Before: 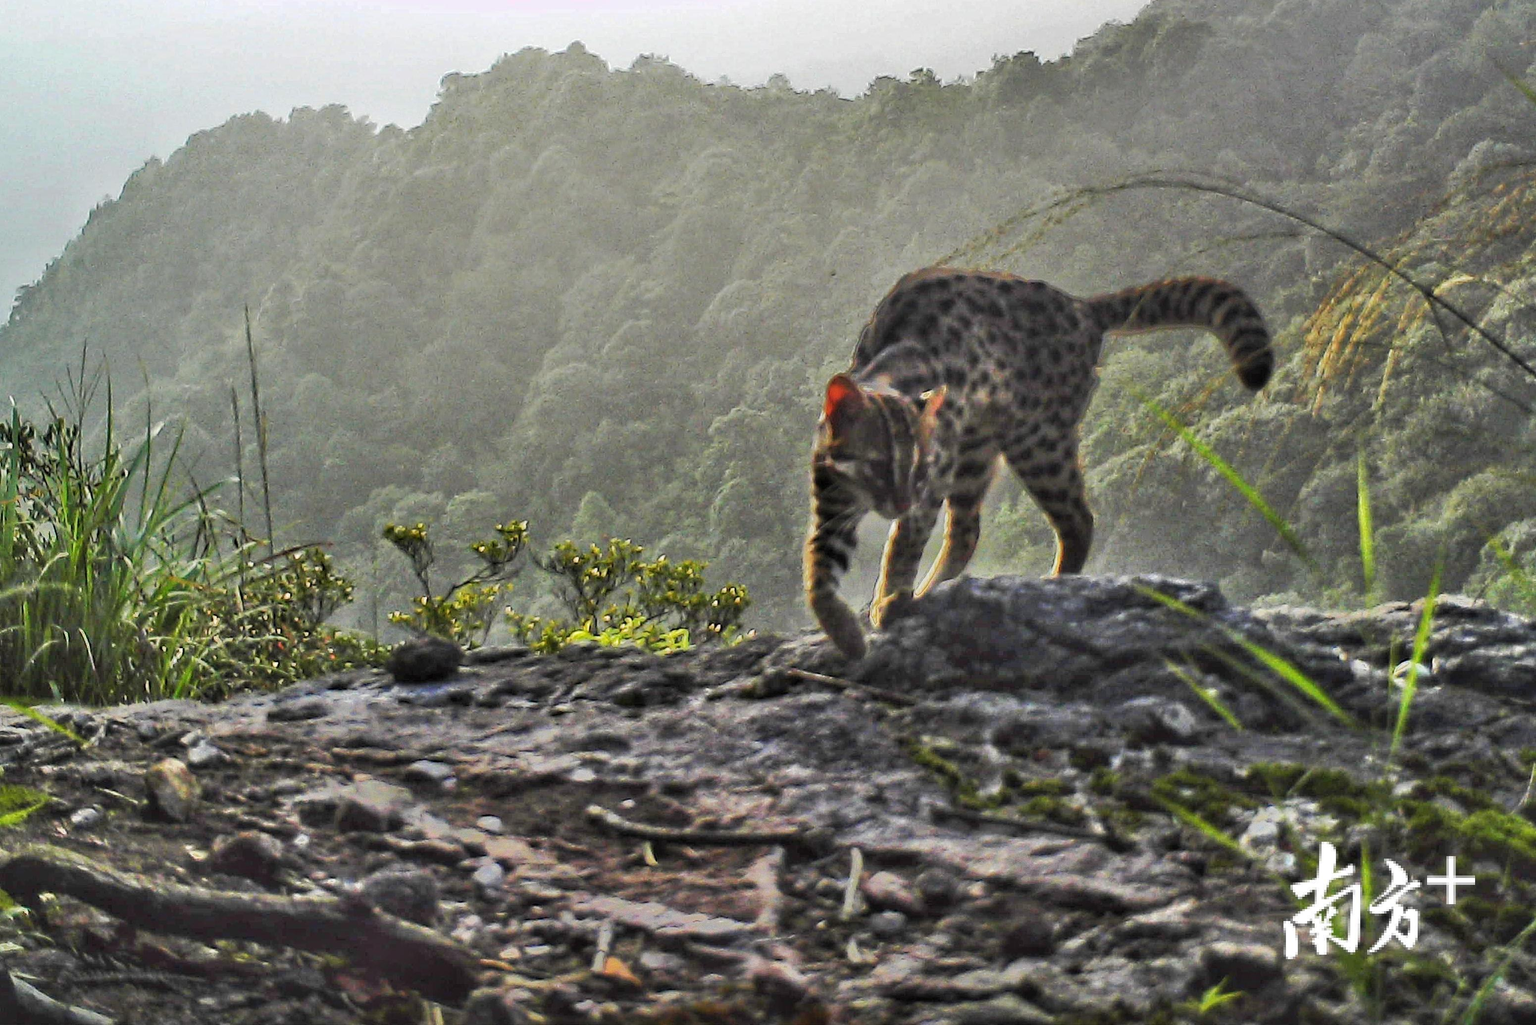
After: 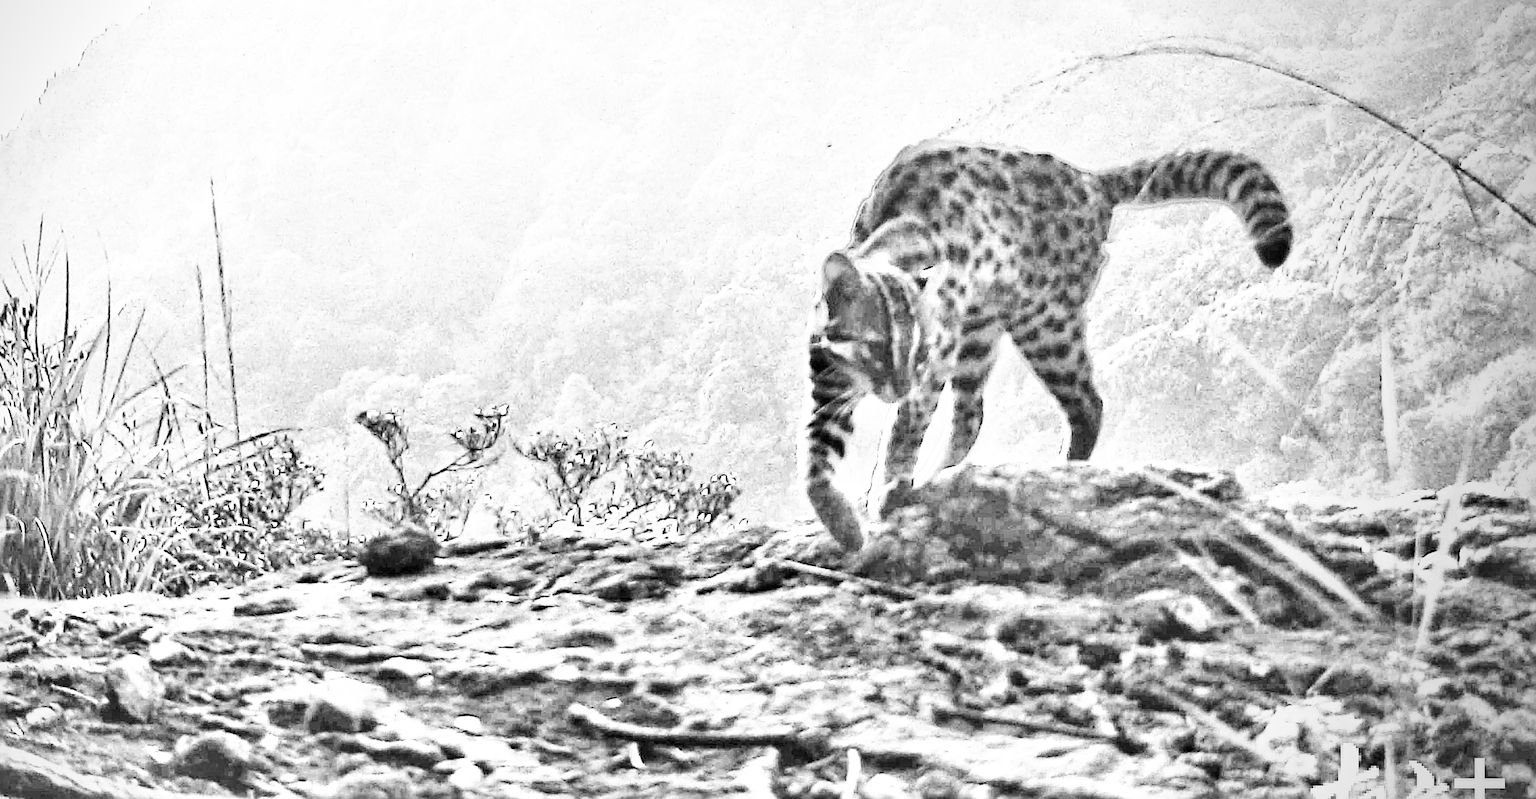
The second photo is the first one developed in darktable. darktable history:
base curve: curves: ch0 [(0, 0) (0.007, 0.004) (0.027, 0.03) (0.046, 0.07) (0.207, 0.54) (0.442, 0.872) (0.673, 0.972) (1, 1)], preserve colors none
sharpen: radius 4.883
exposure: exposure 1.2 EV, compensate highlight preservation false
crop and rotate: left 2.991%, top 13.302%, right 1.981%, bottom 12.636%
grain: coarseness 14.57 ISO, strength 8.8%
monochrome: on, module defaults
vignetting: center (-0.15, 0.013)
